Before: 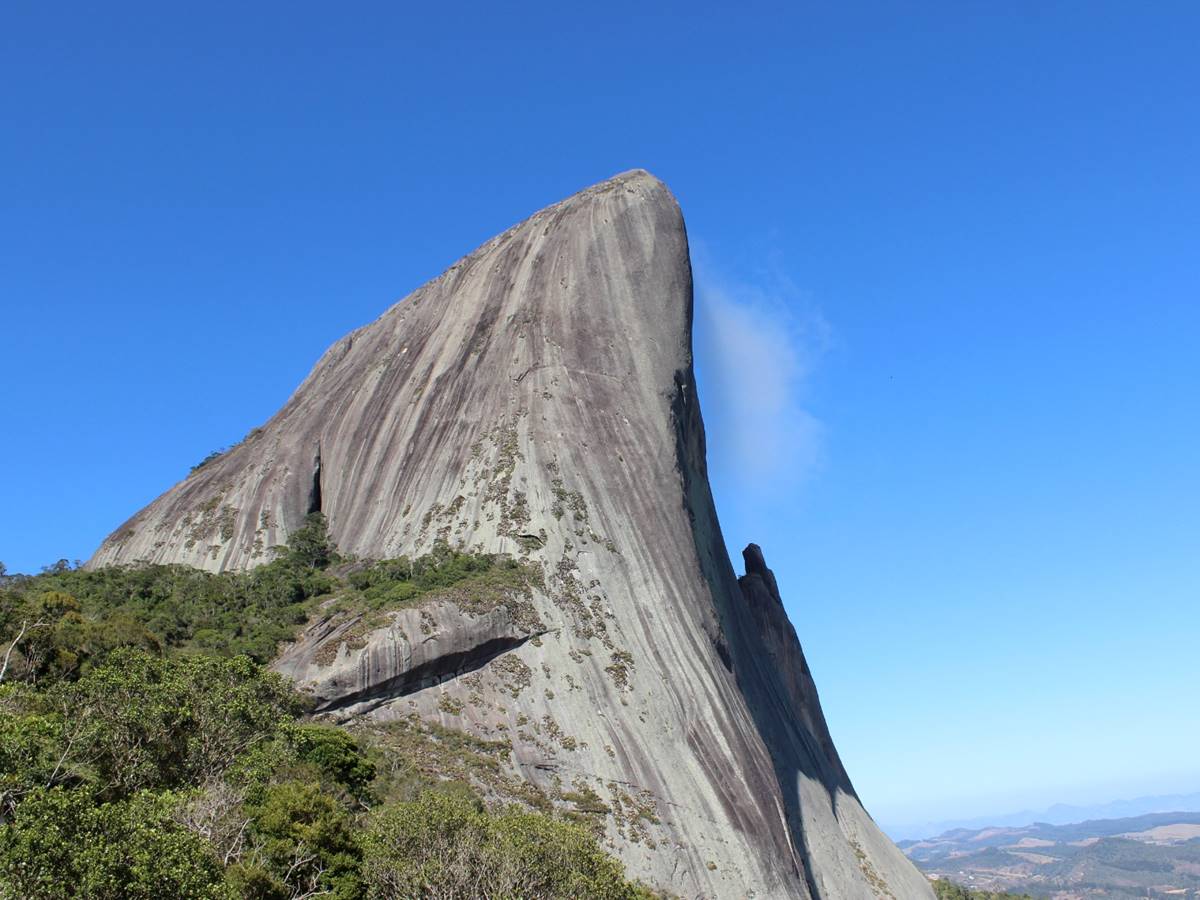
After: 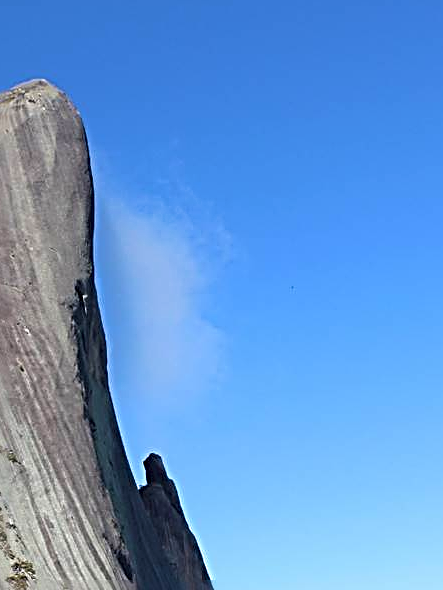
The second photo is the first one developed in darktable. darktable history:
sharpen: radius 3.69, amount 0.928
crop and rotate: left 49.936%, top 10.094%, right 13.136%, bottom 24.256%
velvia: on, module defaults
